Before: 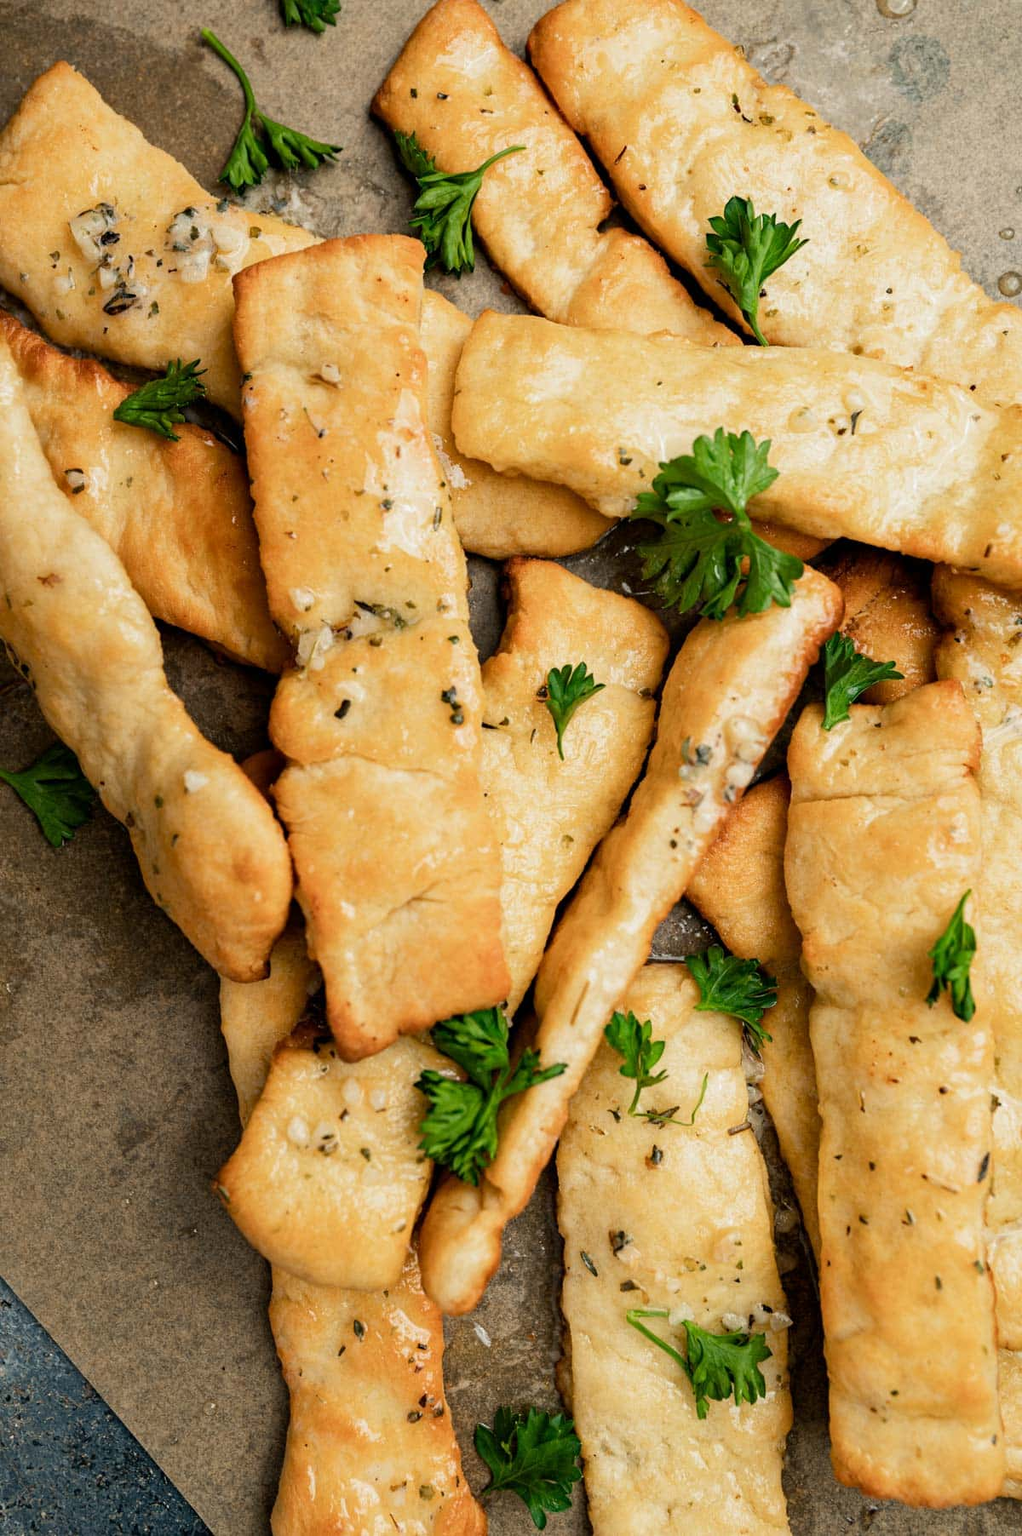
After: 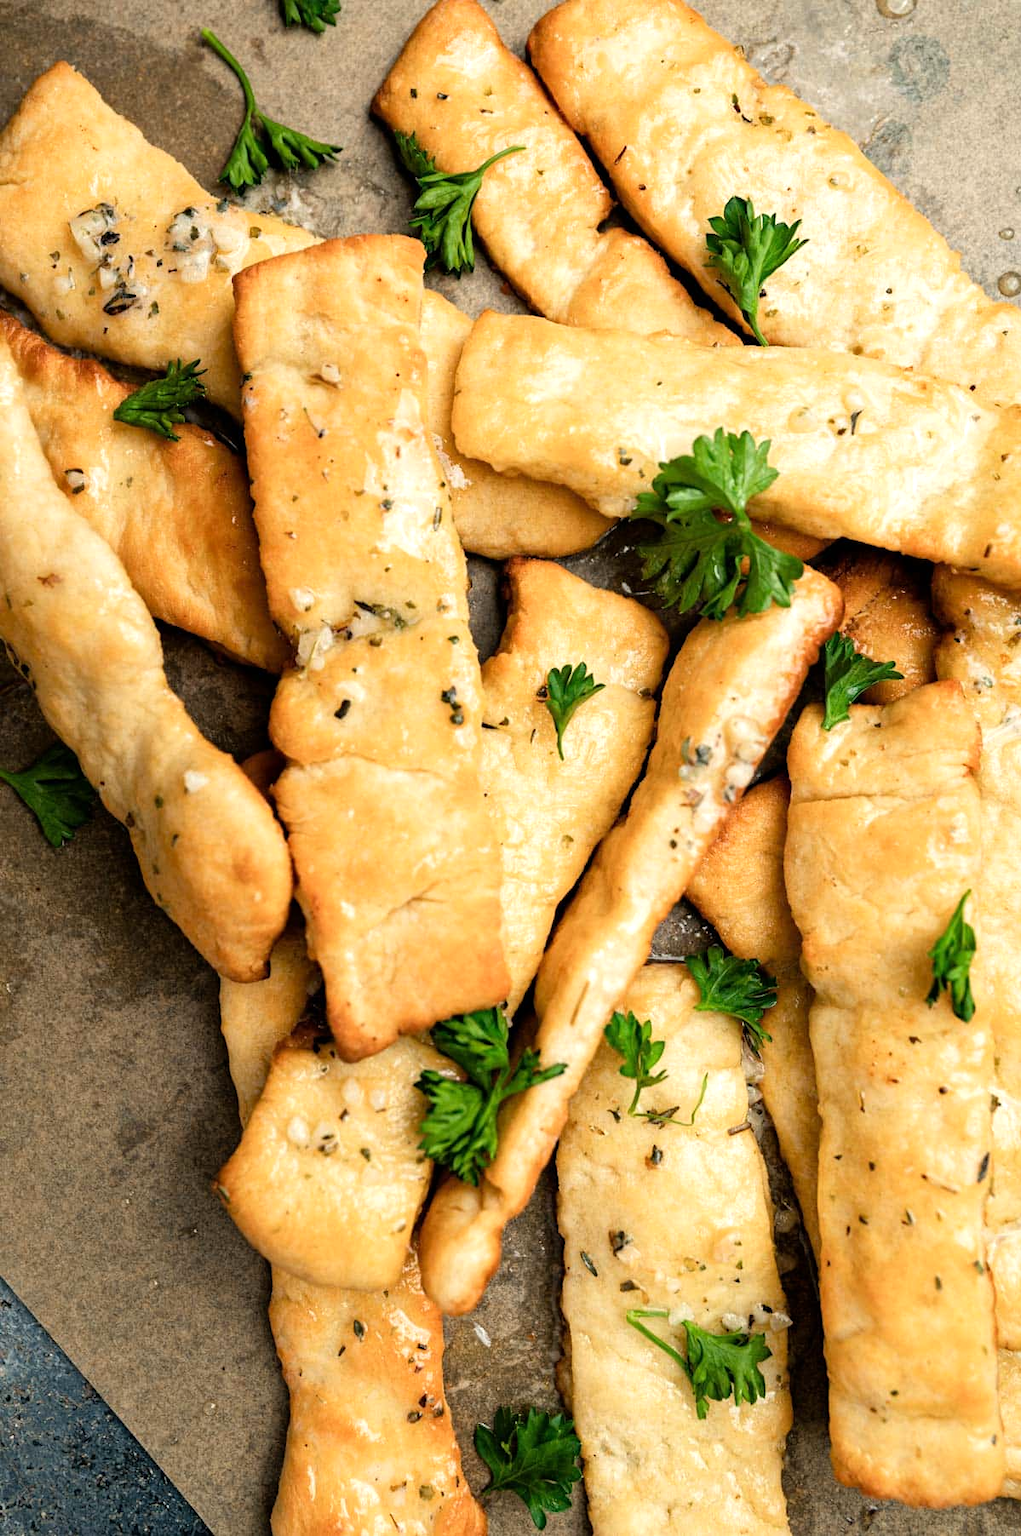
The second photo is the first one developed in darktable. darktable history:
tone equalizer: -8 EV -0.428 EV, -7 EV -0.365 EV, -6 EV -0.338 EV, -5 EV -0.222 EV, -3 EV 0.253 EV, -2 EV 0.334 EV, -1 EV 0.403 EV, +0 EV 0.399 EV
